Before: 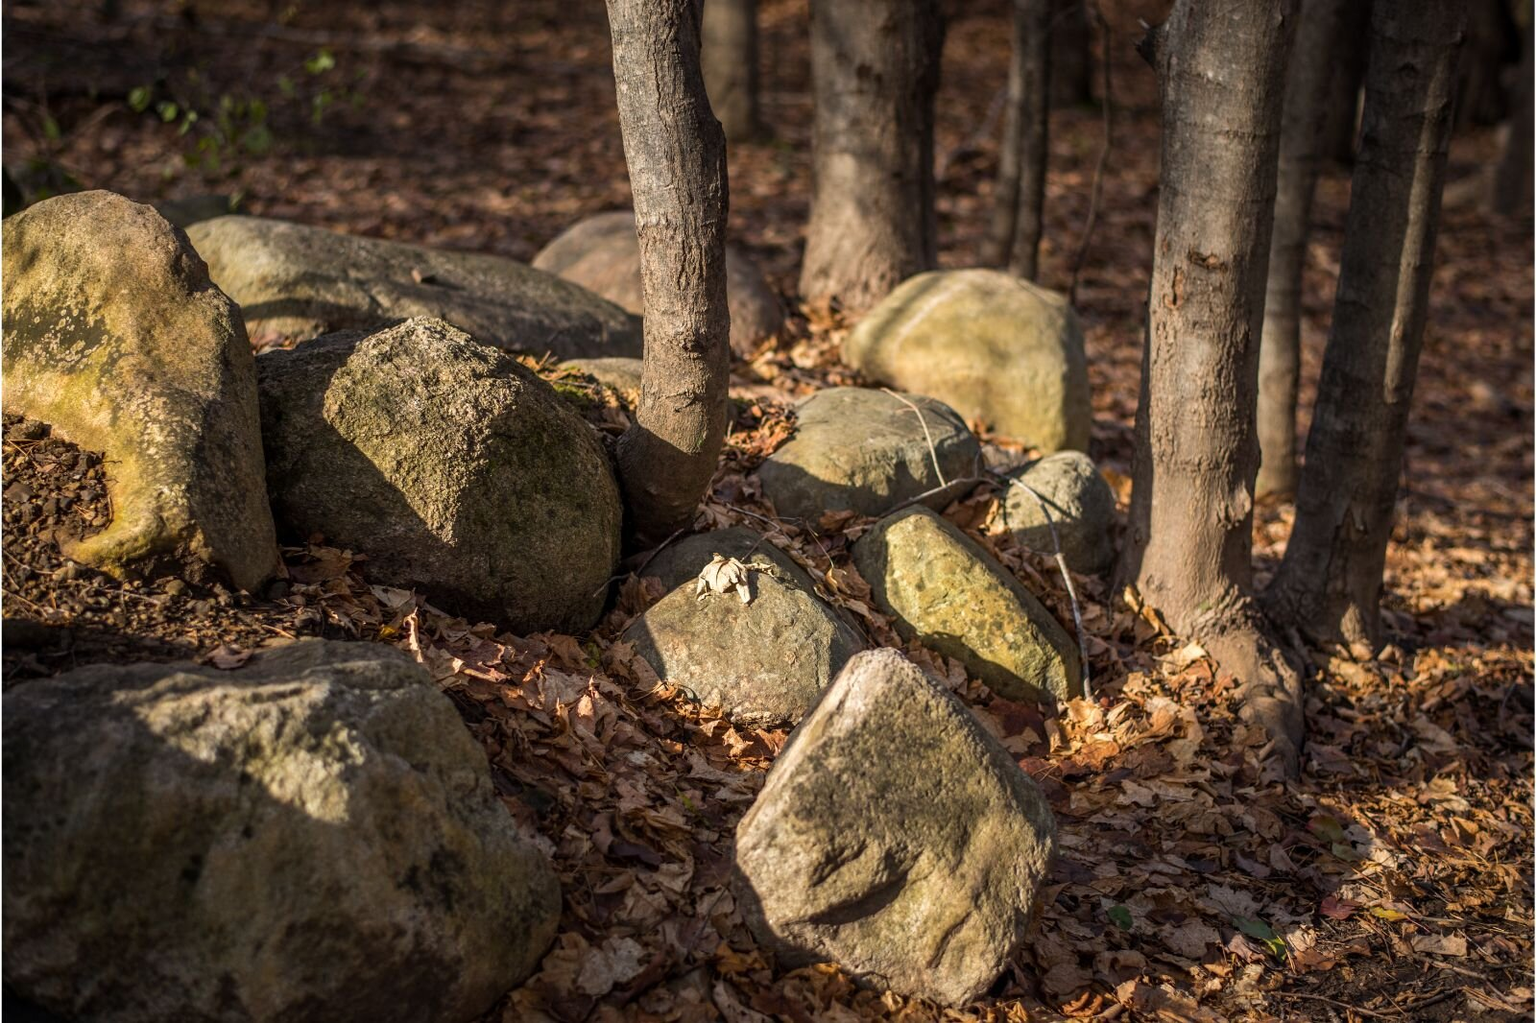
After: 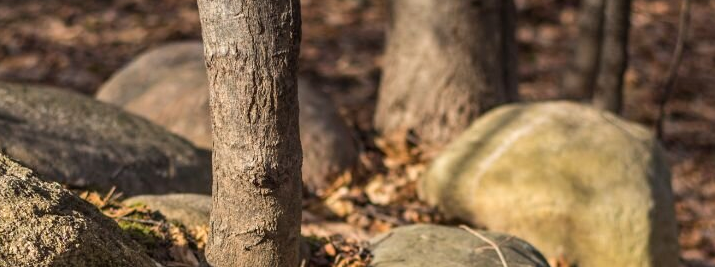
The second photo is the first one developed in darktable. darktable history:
crop: left 28.64%, top 16.832%, right 26.637%, bottom 58.055%
shadows and highlights: highlights color adjustment 0%, soften with gaussian
